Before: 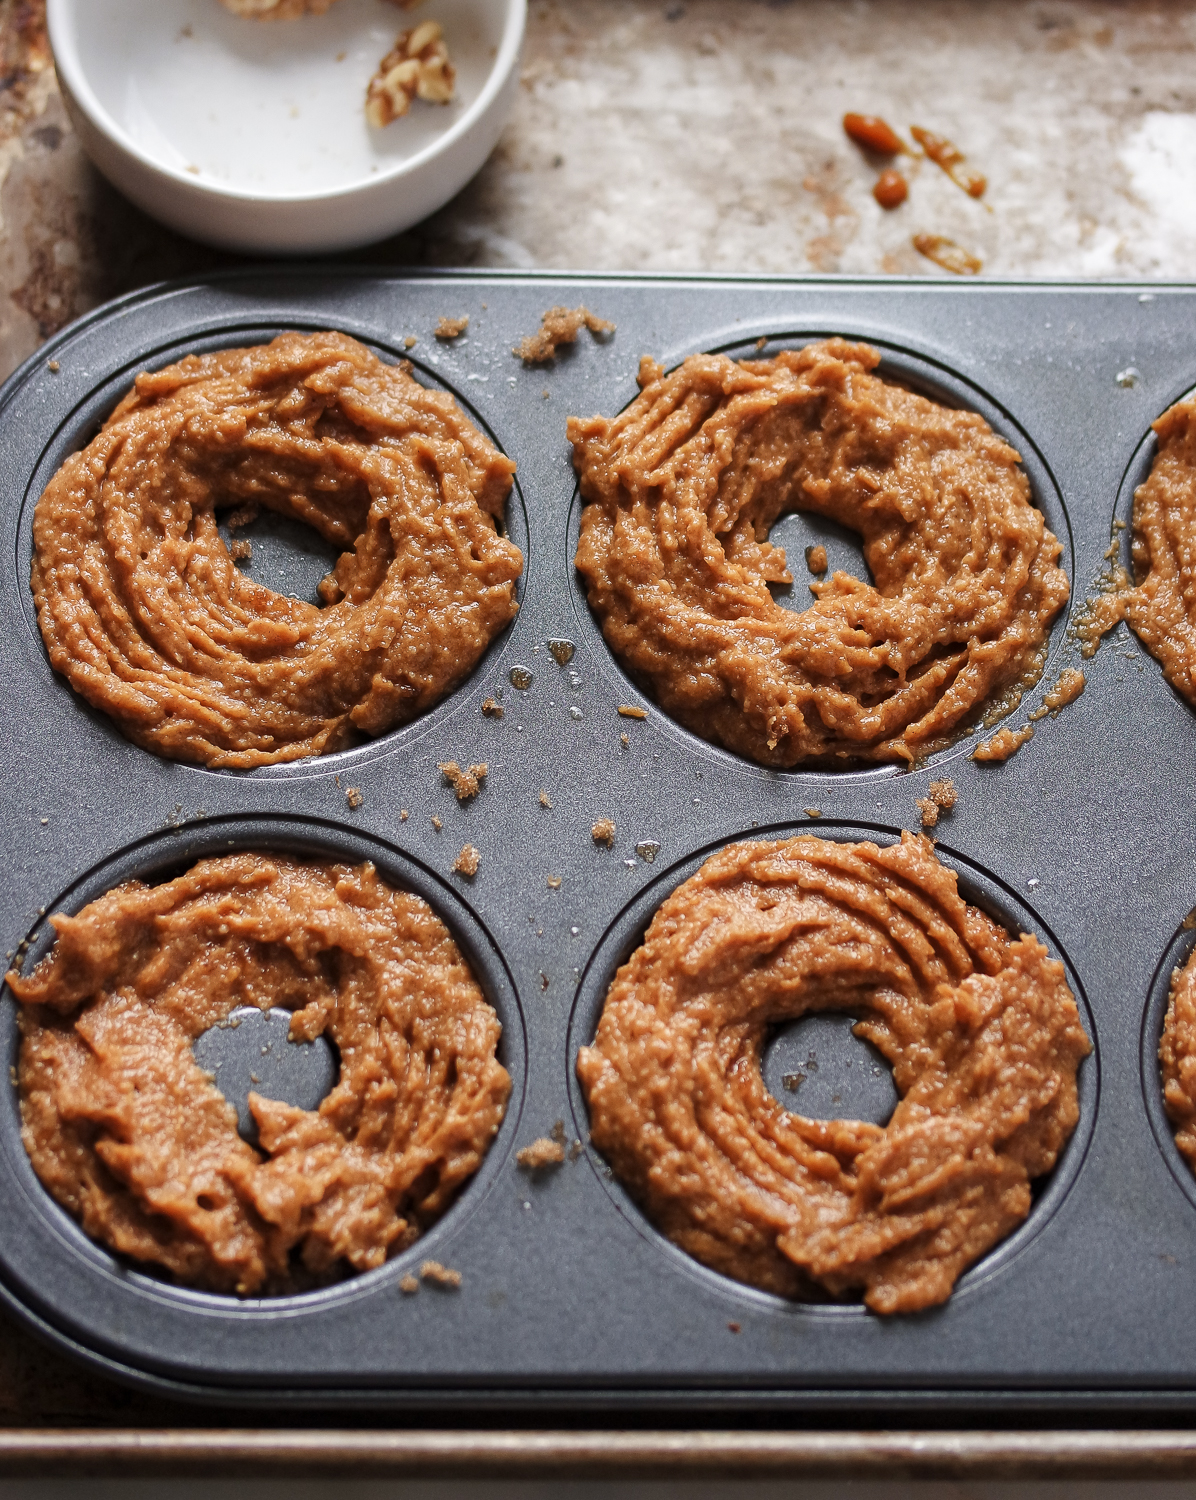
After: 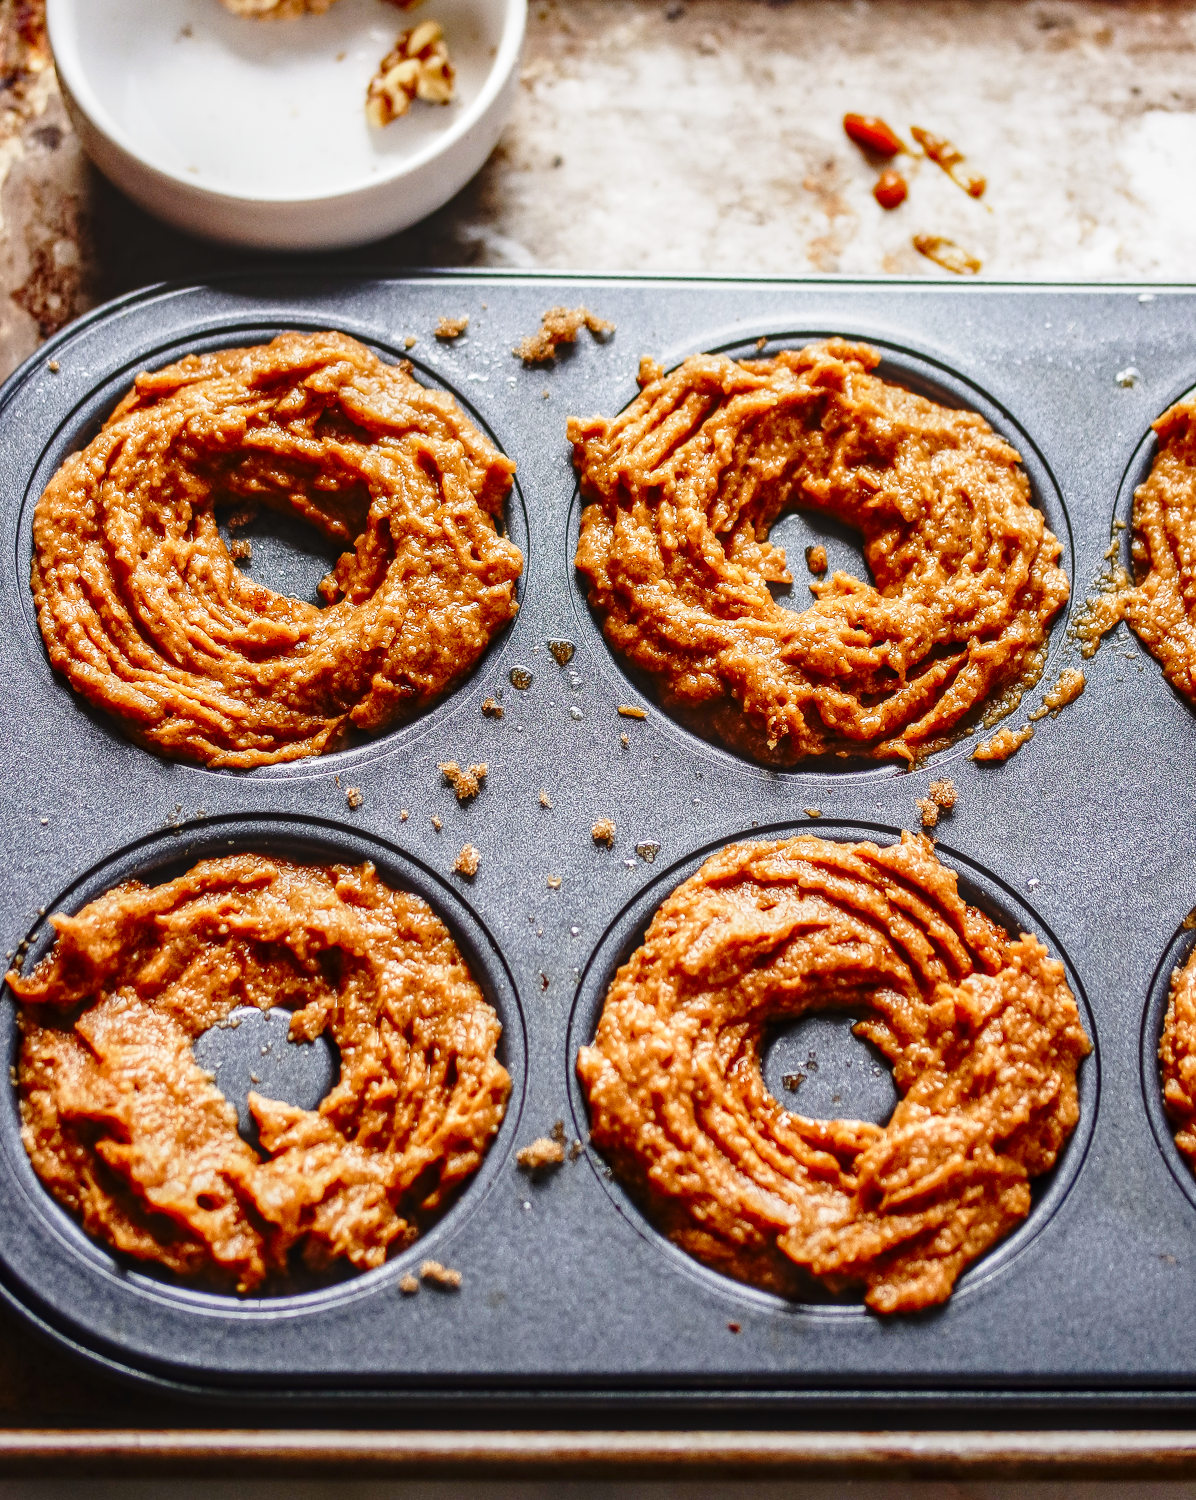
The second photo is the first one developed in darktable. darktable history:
contrast brightness saturation: contrast 0.12, brightness -0.12, saturation 0.2
base curve: curves: ch0 [(0, 0) (0.028, 0.03) (0.121, 0.232) (0.46, 0.748) (0.859, 0.968) (1, 1)], preserve colors none
local contrast: highlights 0%, shadows 0%, detail 133%
